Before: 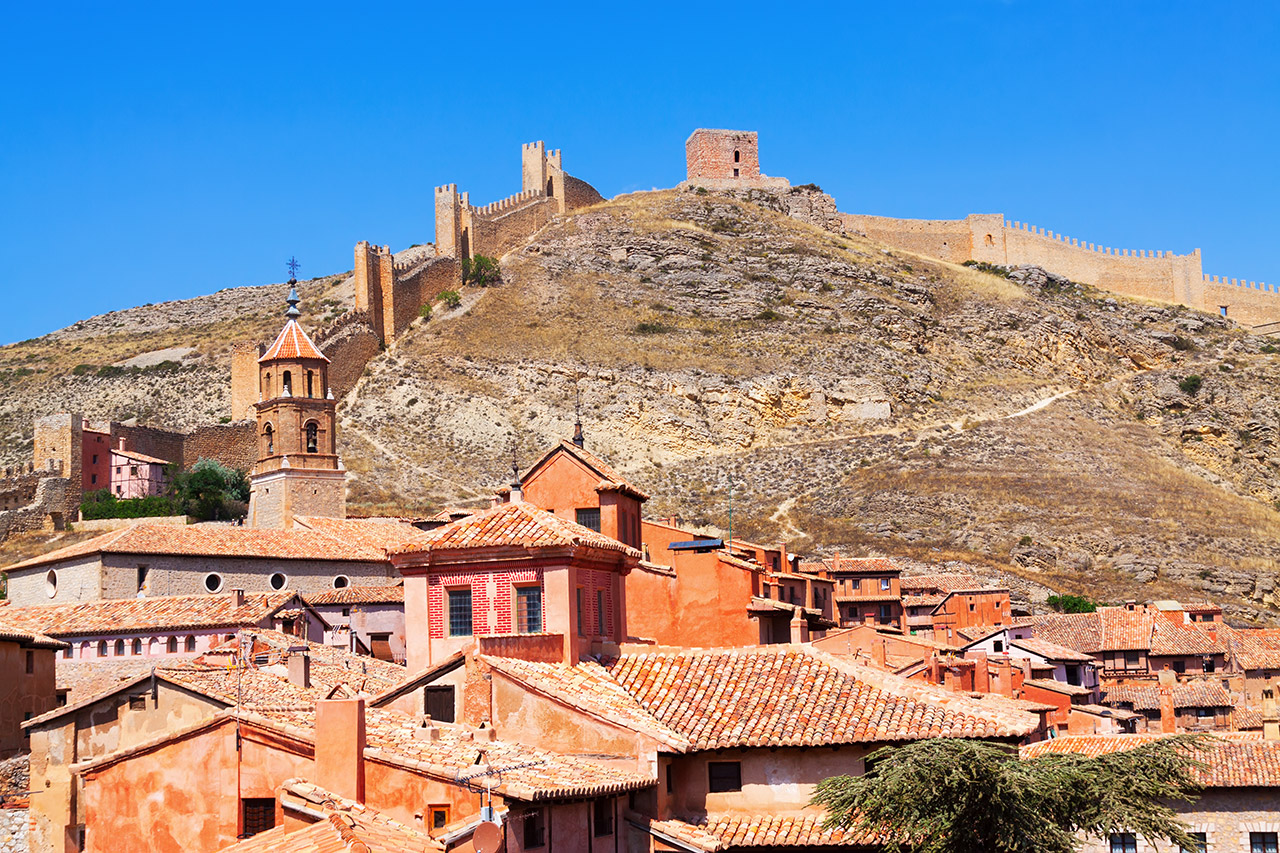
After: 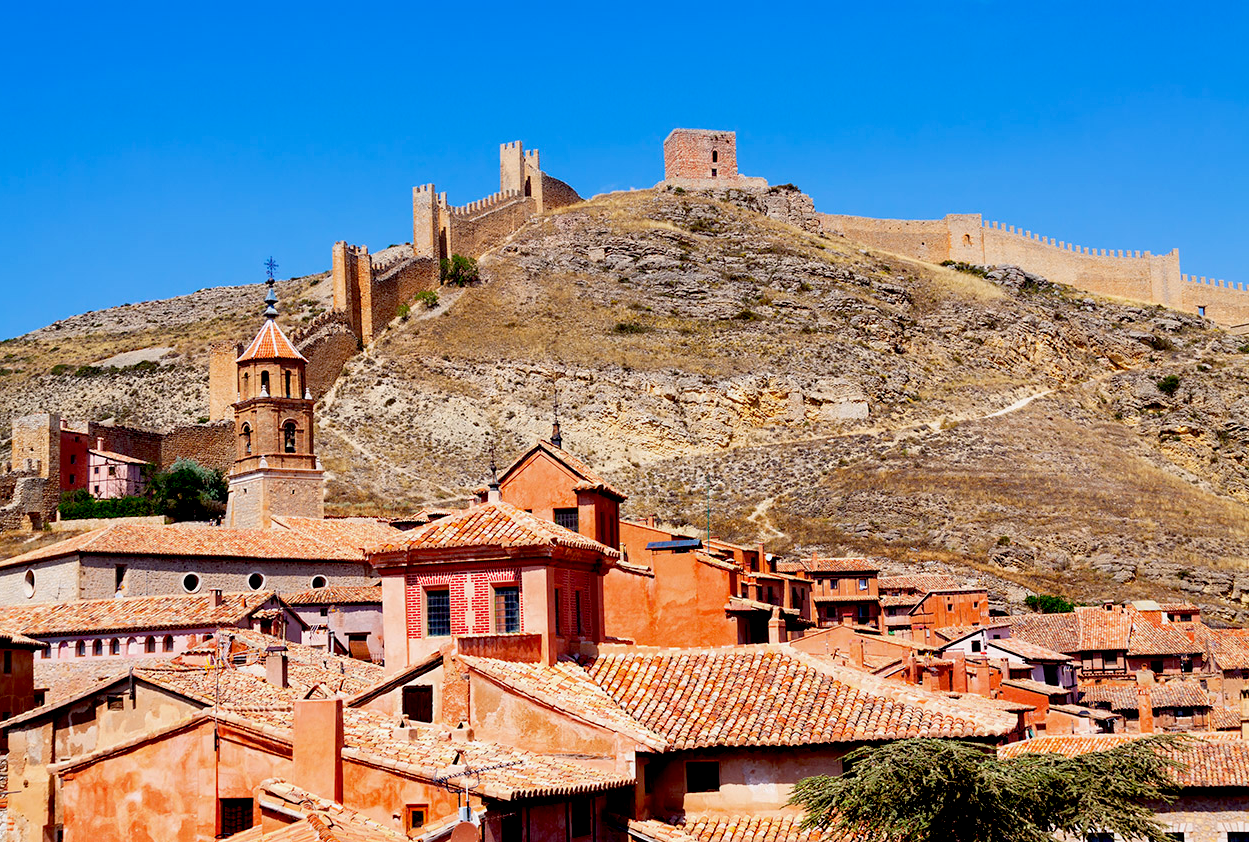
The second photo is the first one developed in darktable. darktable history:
crop and rotate: left 1.774%, right 0.633%, bottom 1.28%
exposure: black level correction 0.029, exposure -0.073 EV, compensate highlight preservation false
